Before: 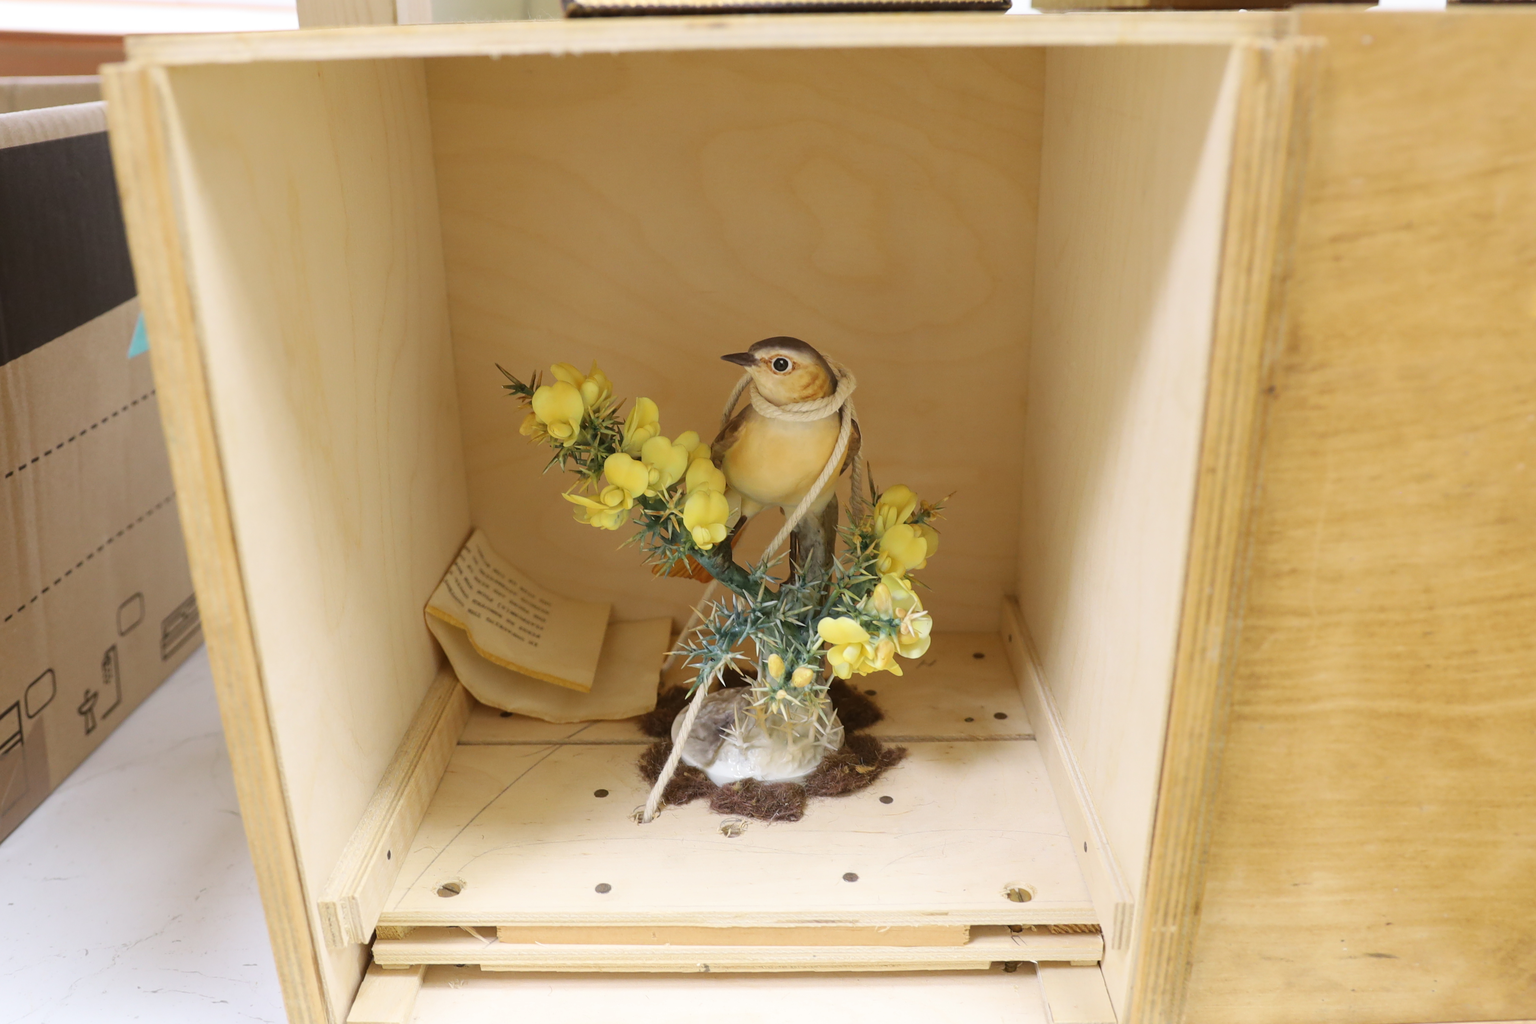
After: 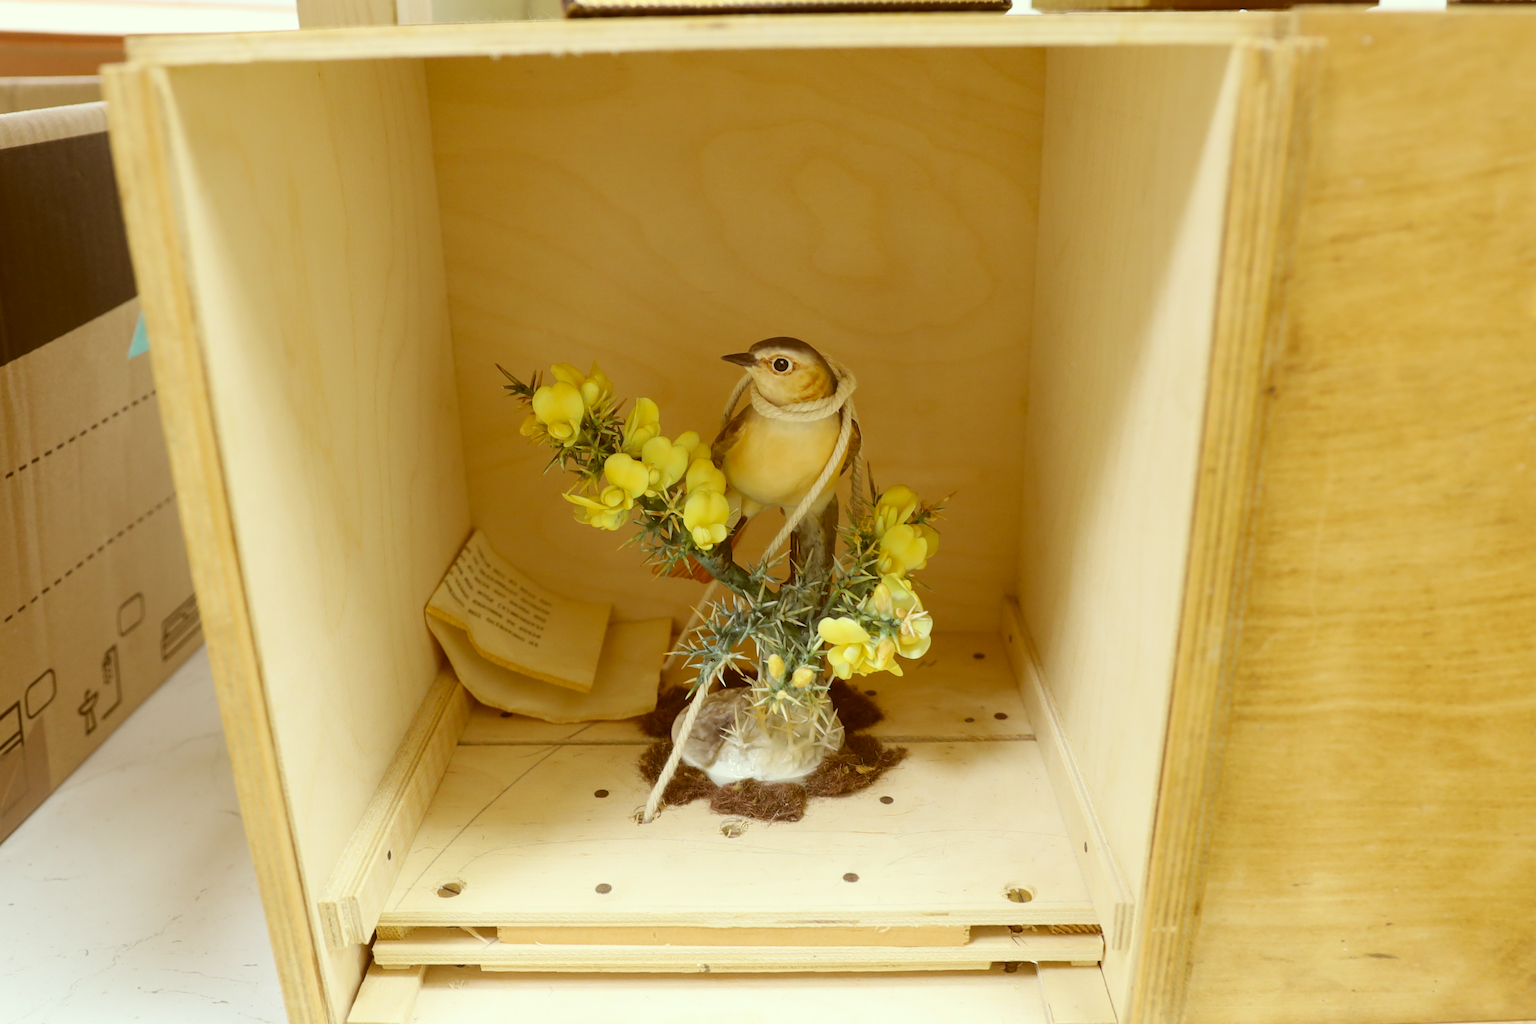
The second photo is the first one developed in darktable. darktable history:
color correction: highlights a* -6.08, highlights b* 9.18, shadows a* 10.39, shadows b* 23.89
